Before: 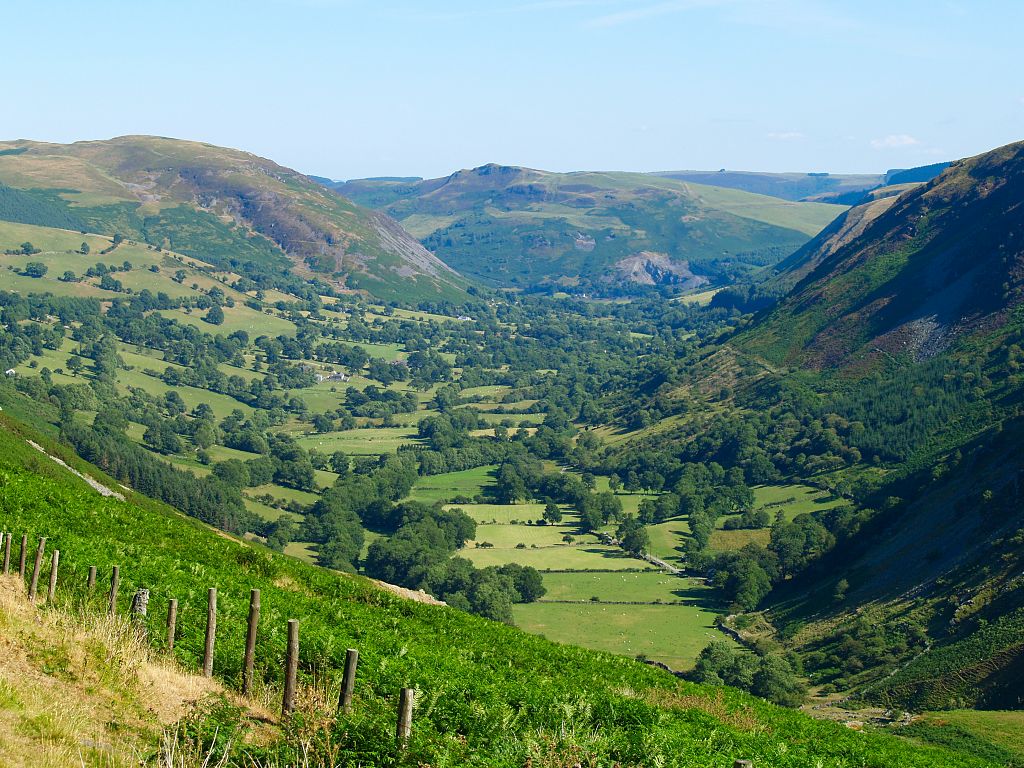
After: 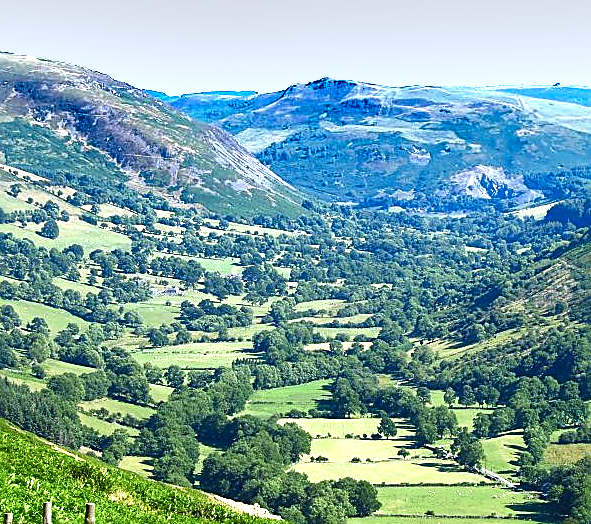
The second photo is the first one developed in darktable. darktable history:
shadows and highlights: soften with gaussian
sharpen: on, module defaults
crop: left 16.202%, top 11.208%, right 26.045%, bottom 20.557%
exposure: black level correction 0, exposure 0.7 EV, compensate exposure bias true, compensate highlight preservation false
tone equalizer: -8 EV -0.417 EV, -7 EV -0.389 EV, -6 EV -0.333 EV, -5 EV -0.222 EV, -3 EV 0.222 EV, -2 EV 0.333 EV, -1 EV 0.389 EV, +0 EV 0.417 EV, edges refinement/feathering 500, mask exposure compensation -1.25 EV, preserve details no
white balance: red 0.926, green 1.003, blue 1.133
color balance rgb: shadows lift › chroma 1%, shadows lift › hue 28.8°, power › hue 60°, highlights gain › chroma 1%, highlights gain › hue 60°, global offset › luminance 0.25%, perceptual saturation grading › highlights -20%, perceptual saturation grading › shadows 20%, perceptual brilliance grading › highlights 5%, perceptual brilliance grading › shadows -10%, global vibrance 19.67%
